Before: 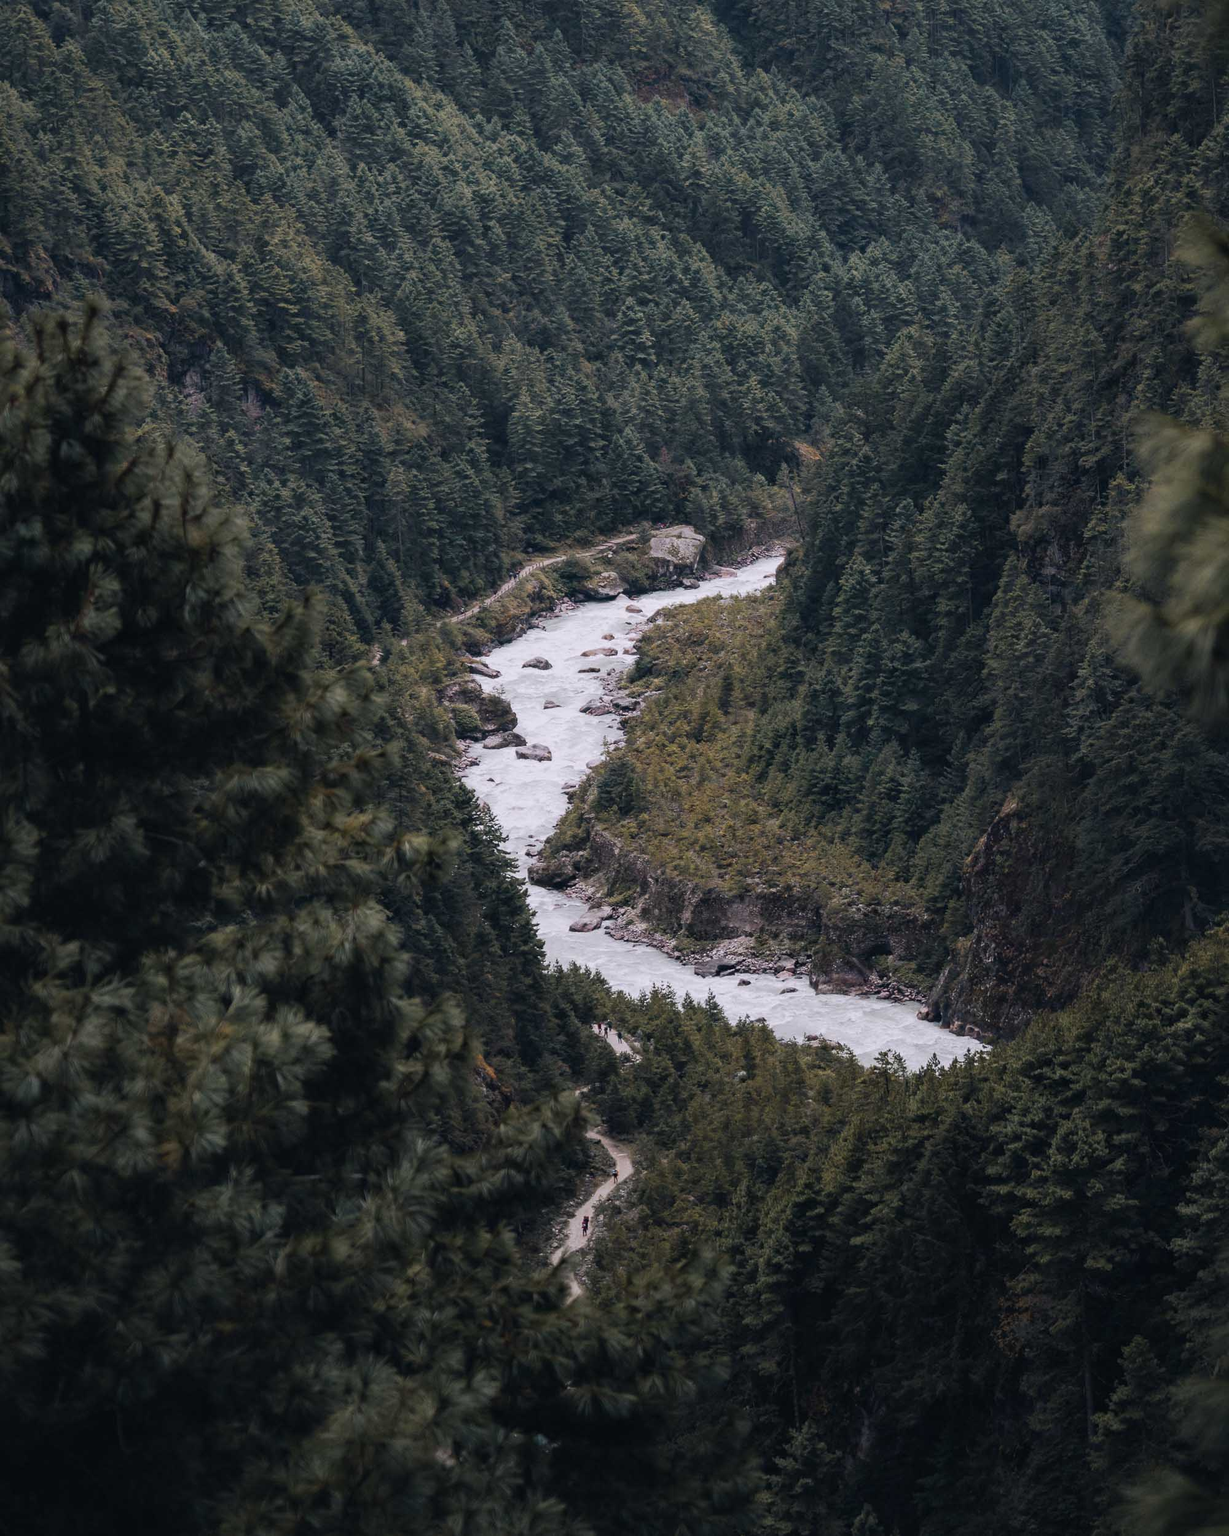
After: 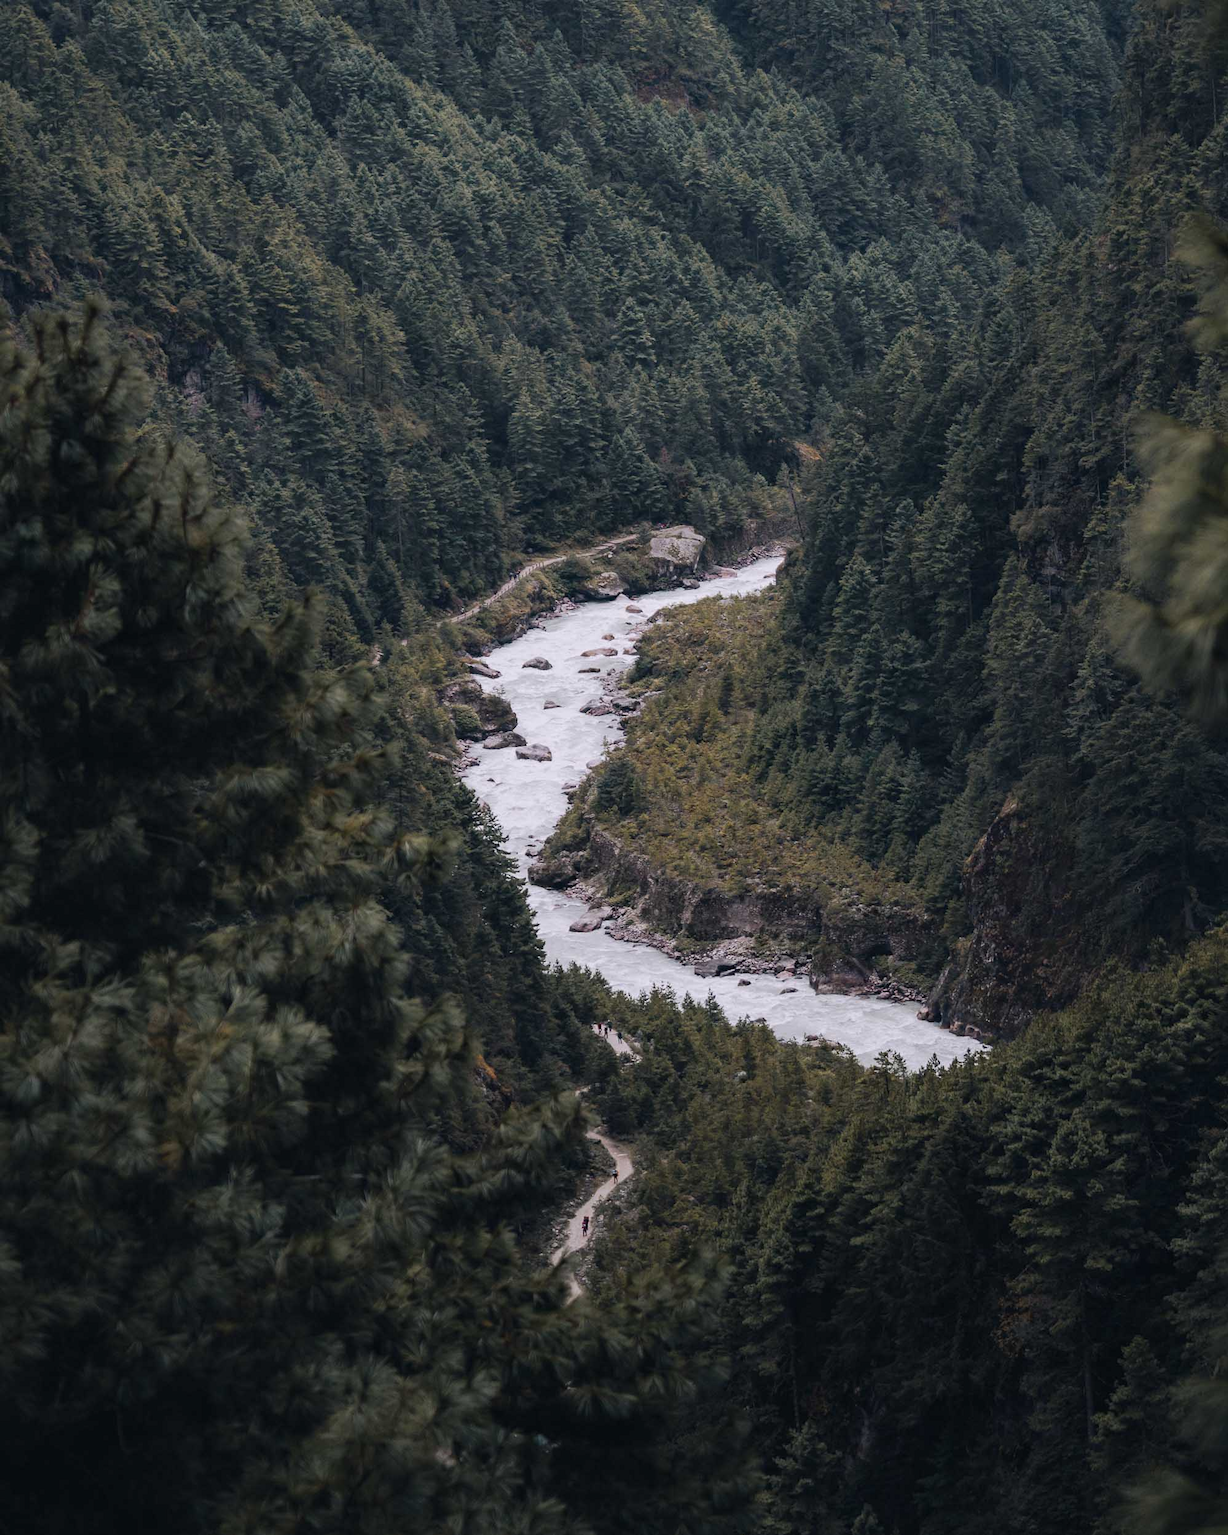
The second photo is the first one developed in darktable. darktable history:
tone equalizer: -8 EV 0.078 EV, edges refinement/feathering 500, mask exposure compensation -1.57 EV, preserve details no
